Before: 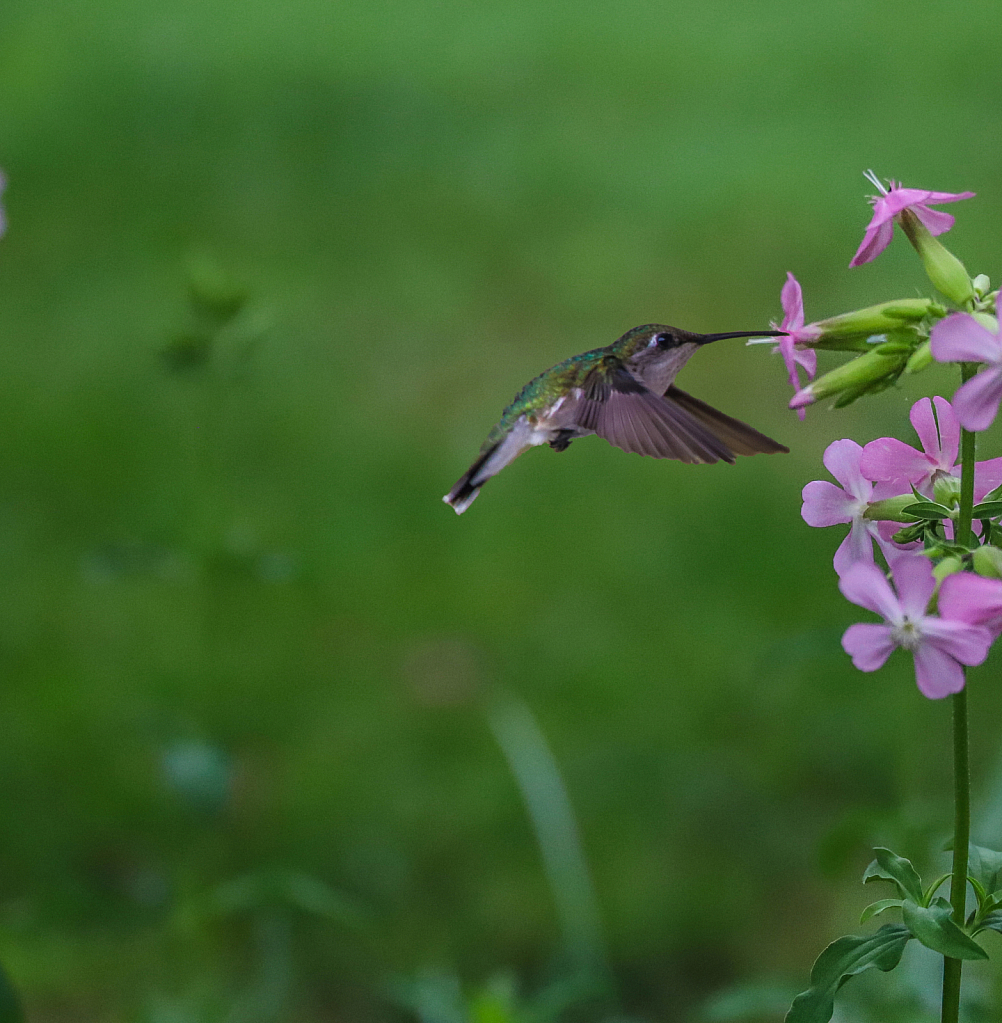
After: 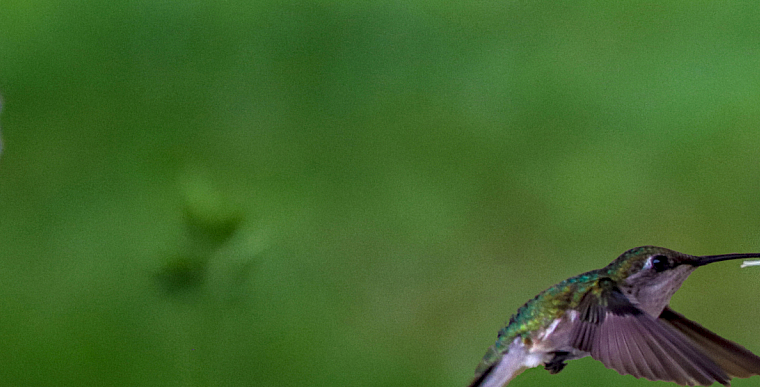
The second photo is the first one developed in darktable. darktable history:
local contrast: detail 130%
crop: left 0.552%, top 7.639%, right 23.36%, bottom 54.466%
haze removal: compatibility mode true, adaptive false
